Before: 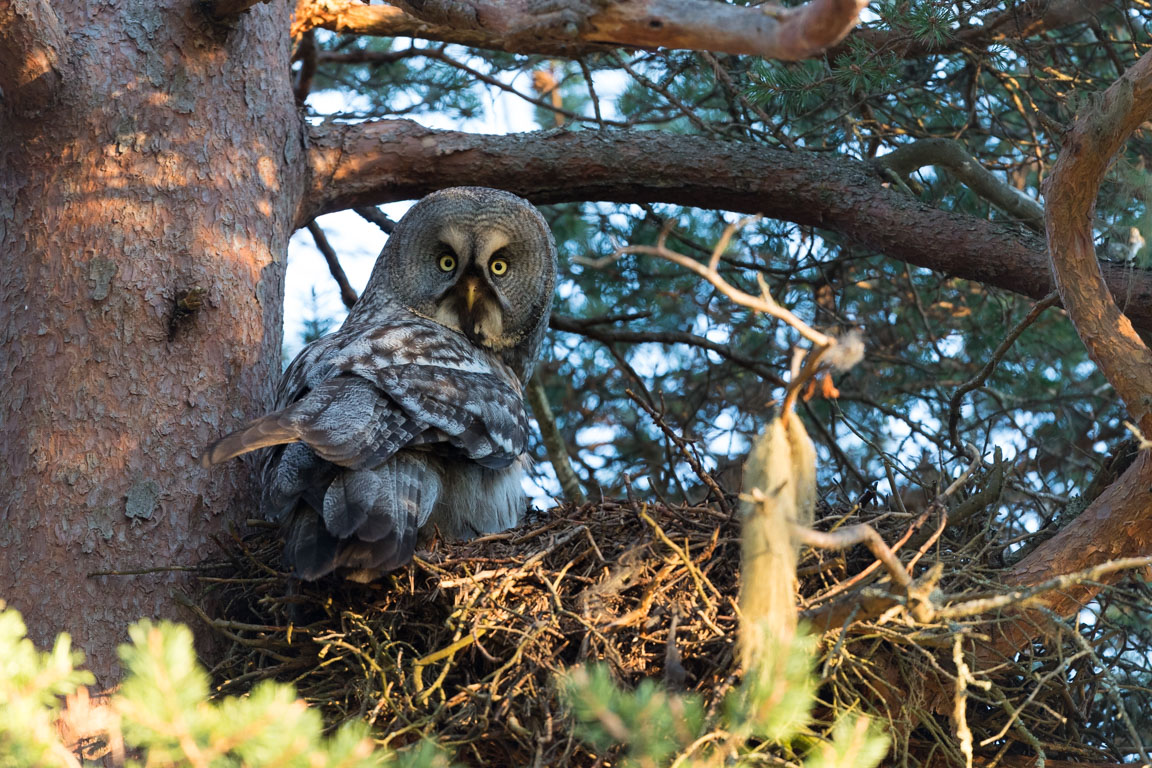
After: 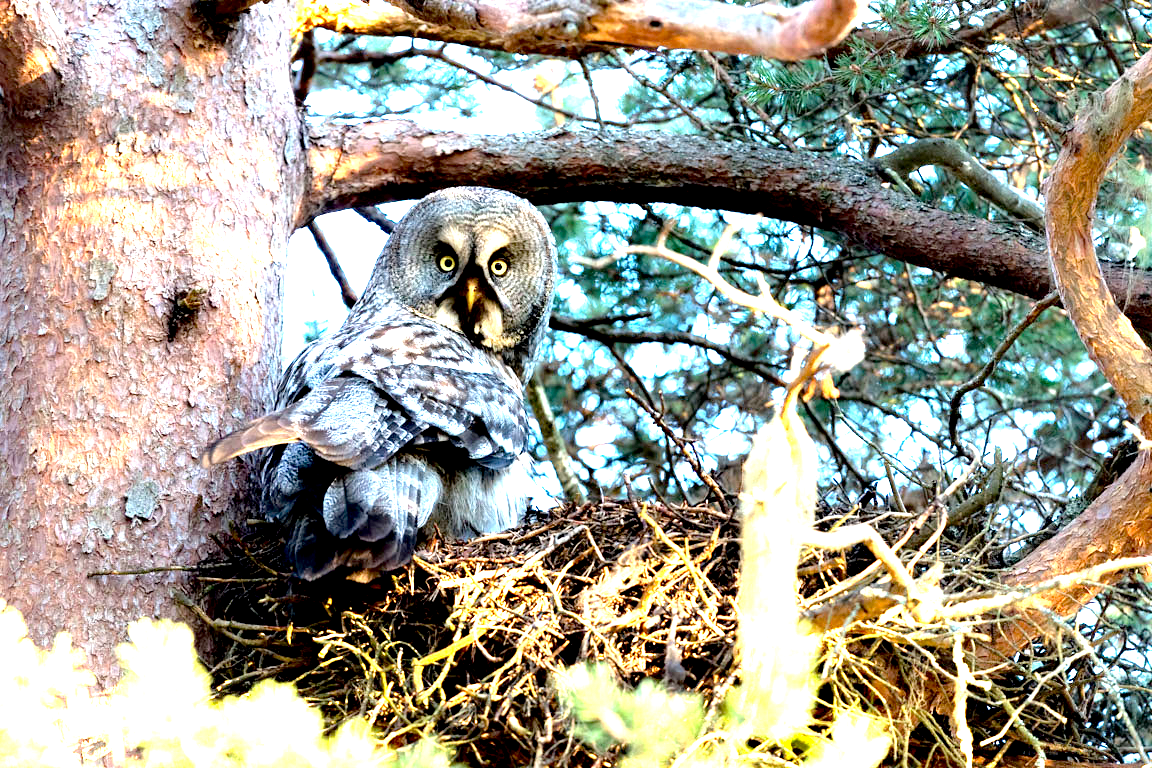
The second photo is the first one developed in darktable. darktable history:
exposure: black level correction 0.015, exposure 1.784 EV, compensate highlight preservation false
tone equalizer: -8 EV -0.756 EV, -7 EV -0.714 EV, -6 EV -0.628 EV, -5 EV -0.38 EV, -3 EV 0.389 EV, -2 EV 0.6 EV, -1 EV 0.7 EV, +0 EV 0.774 EV, mask exposure compensation -0.503 EV
